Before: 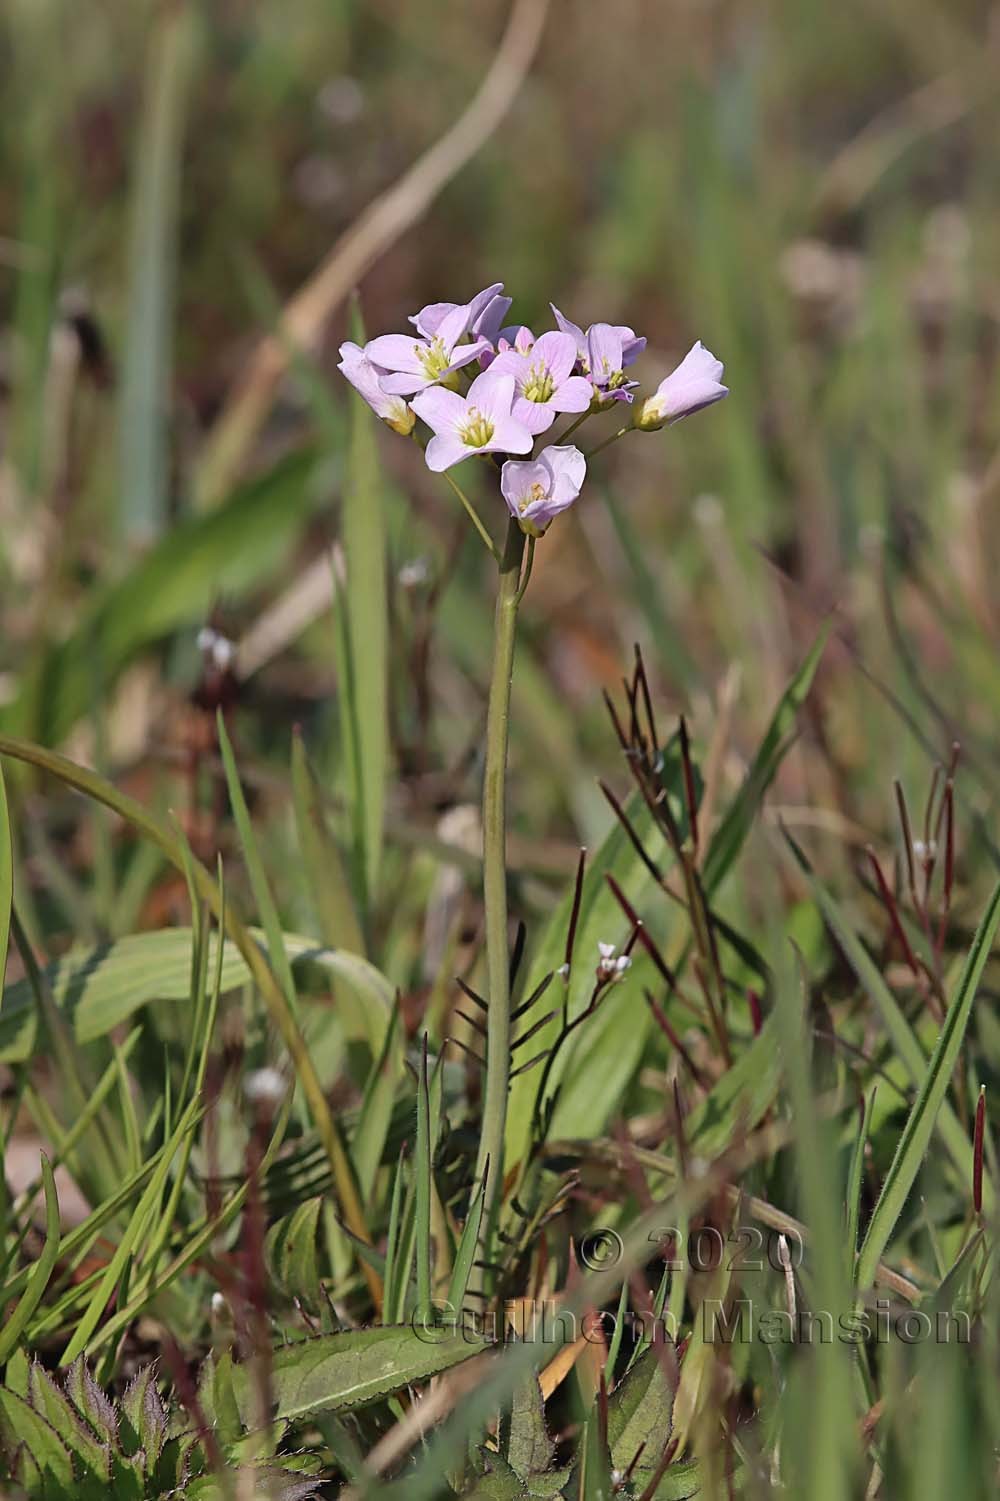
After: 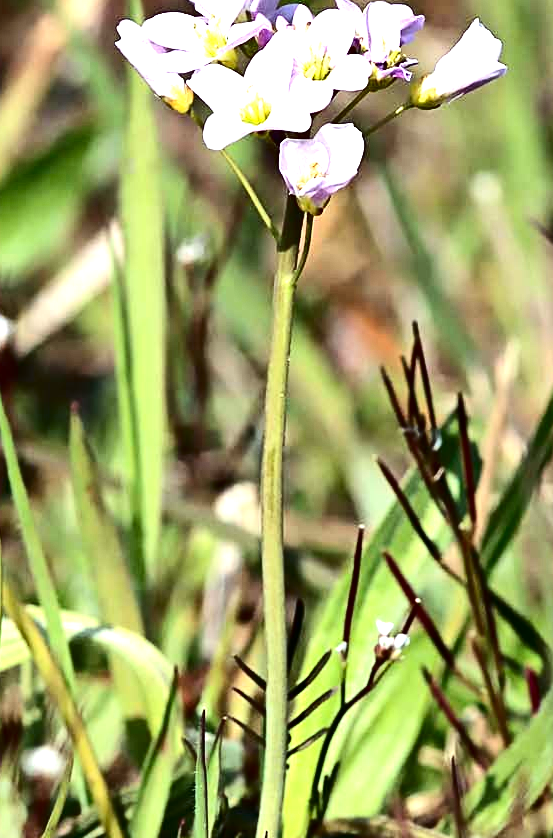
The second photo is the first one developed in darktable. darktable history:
crop and rotate: left 22.269%, top 21.513%, right 22.387%, bottom 22.616%
contrast brightness saturation: contrast 0.238, brightness -0.221, saturation 0.136
tone equalizer: -8 EV -0.42 EV, -7 EV -0.412 EV, -6 EV -0.323 EV, -5 EV -0.219 EV, -3 EV 0.214 EV, -2 EV 0.333 EV, -1 EV 0.399 EV, +0 EV 0.439 EV, edges refinement/feathering 500, mask exposure compensation -1.57 EV, preserve details no
exposure: black level correction 0, exposure 1.2 EV, compensate highlight preservation false
color correction: highlights a* -6.56, highlights b* 0.74
